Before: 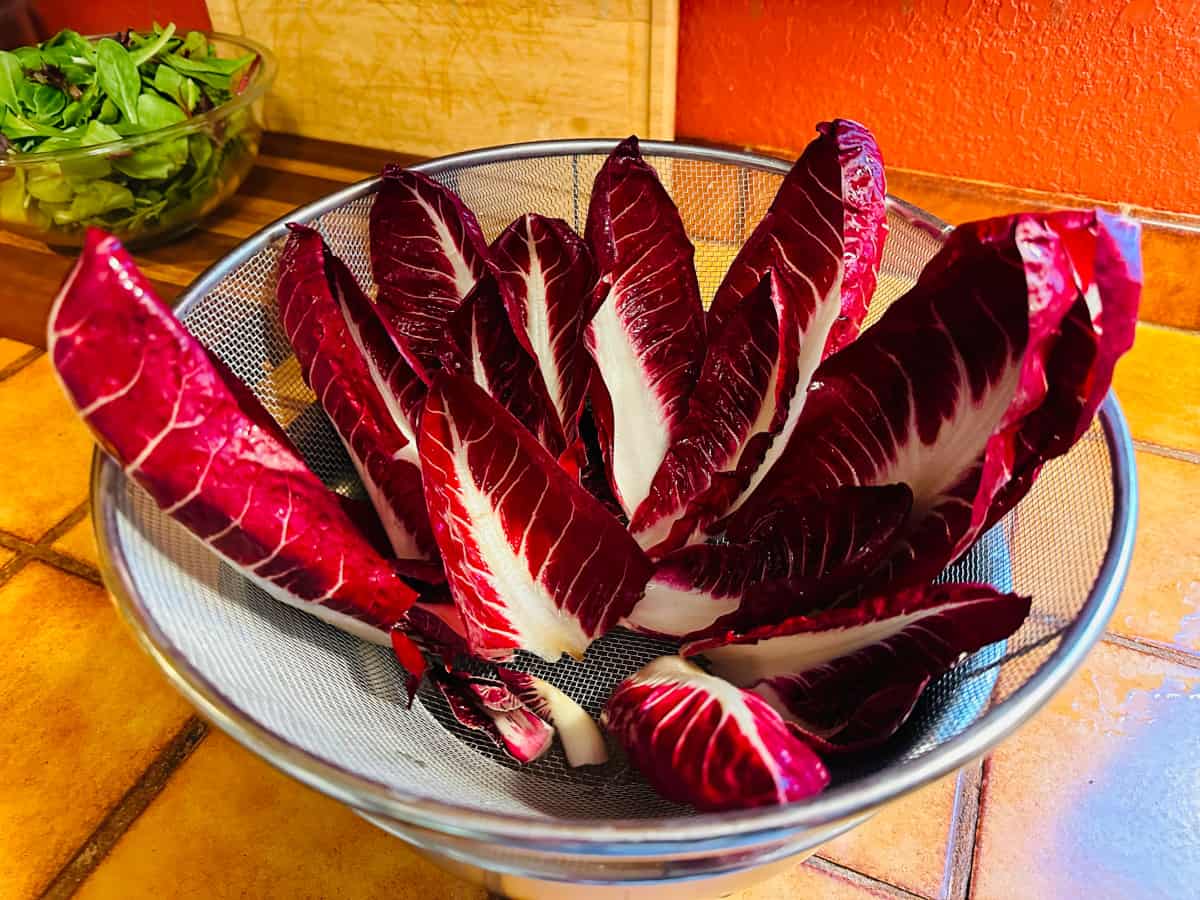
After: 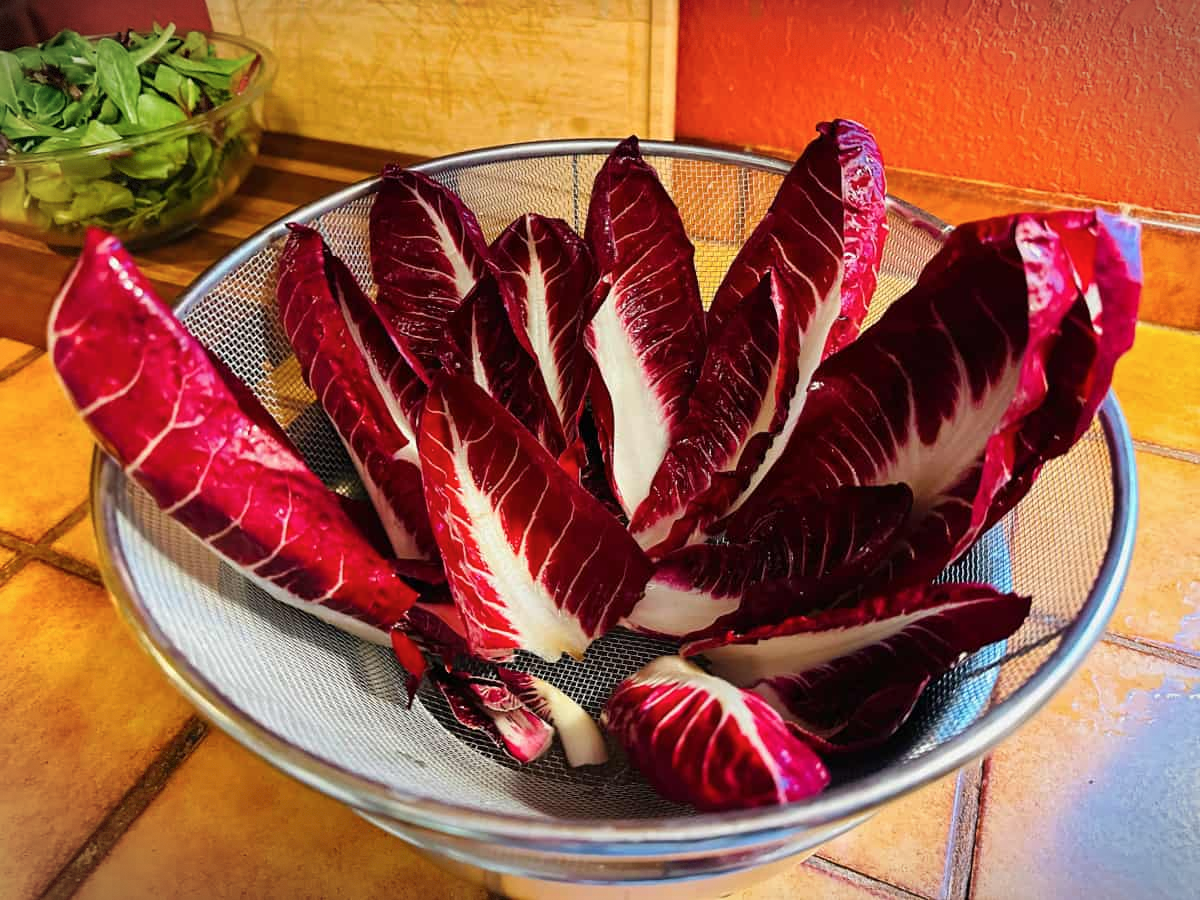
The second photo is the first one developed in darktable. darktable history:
vignetting: fall-off start 100%, brightness -0.406, saturation -0.3, width/height ratio 1.324, dithering 8-bit output, unbound false
shadows and highlights: radius 337.17, shadows 29.01, soften with gaussian
color balance rgb: linear chroma grading › shadows -3%, linear chroma grading › highlights -4%
